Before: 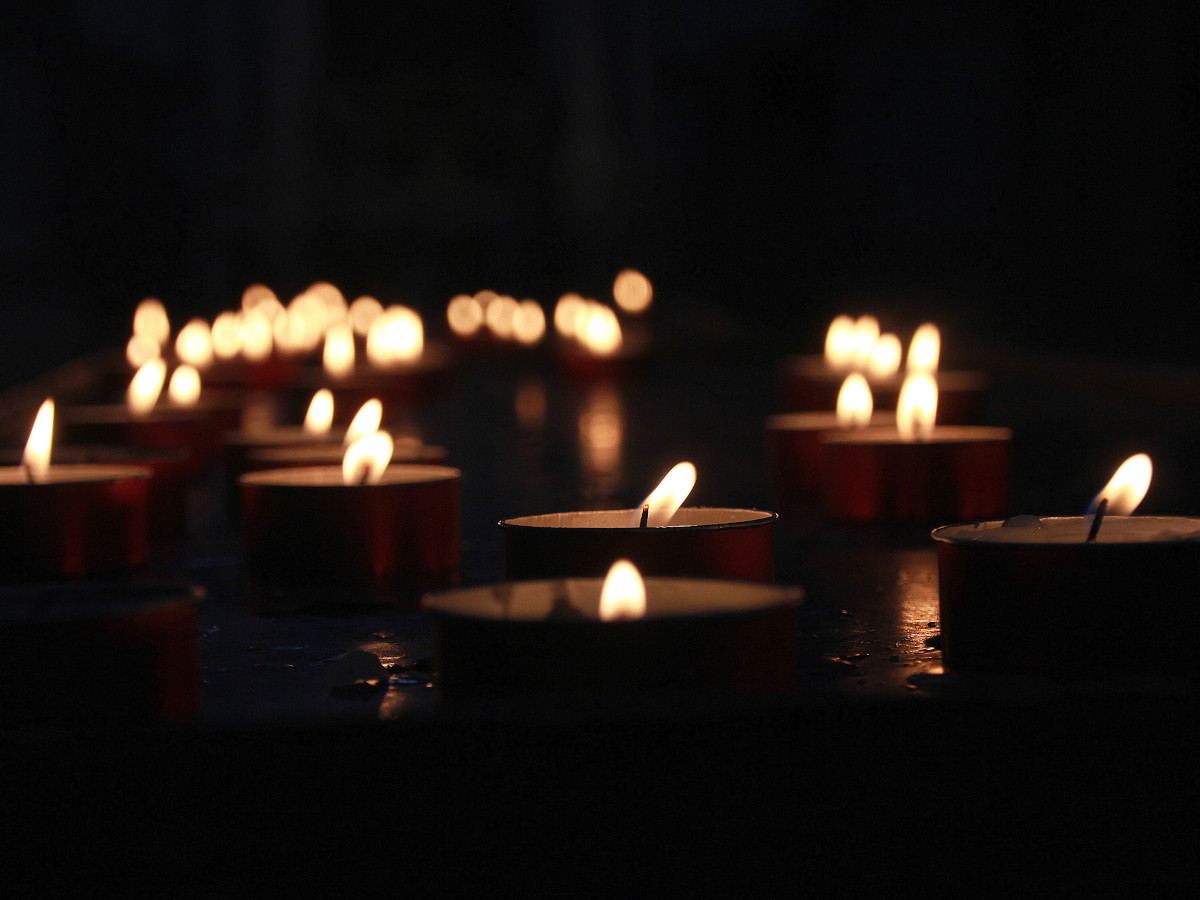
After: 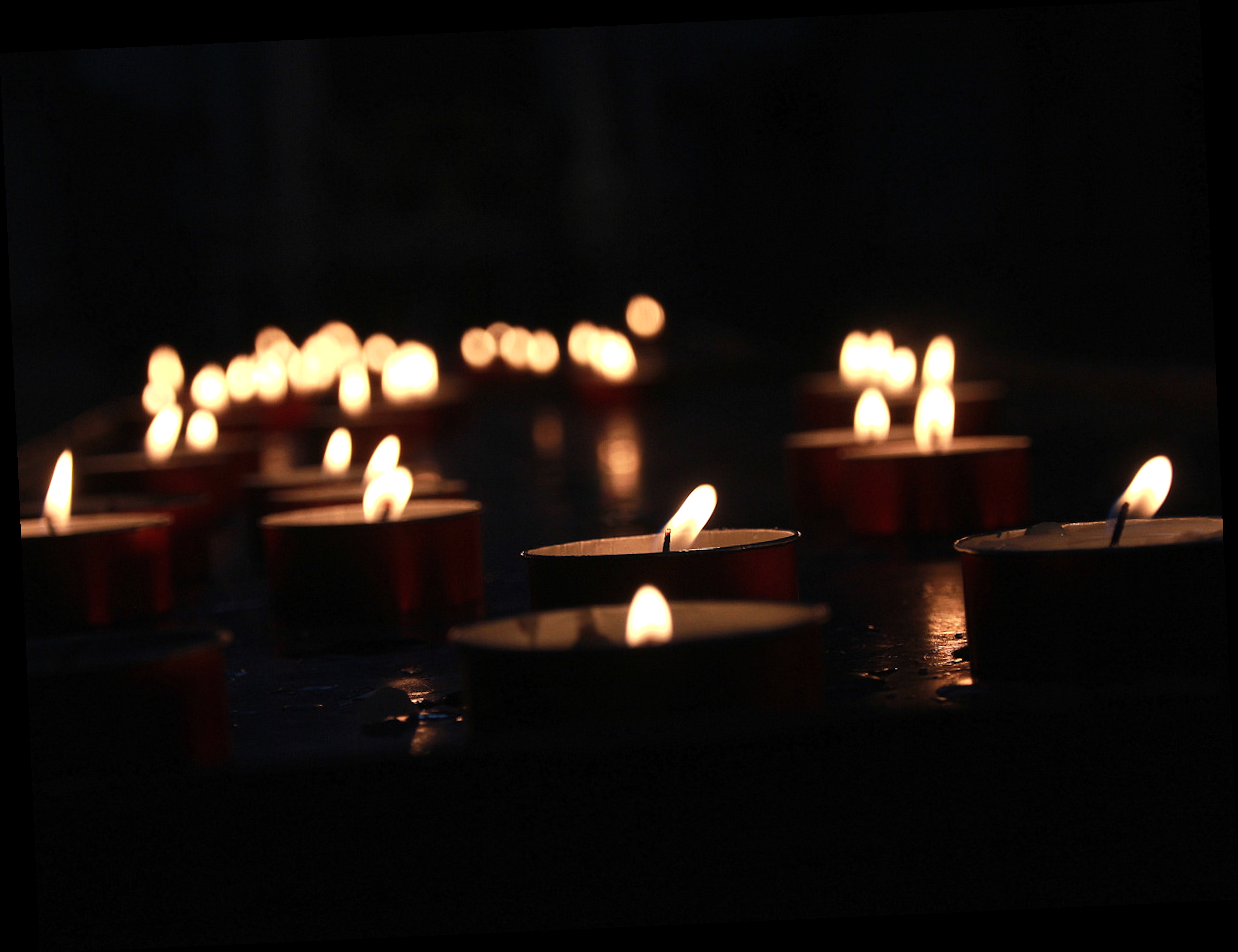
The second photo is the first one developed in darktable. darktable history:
rotate and perspective: rotation -2.56°, automatic cropping off
tone equalizer: -8 EV -0.417 EV, -7 EV -0.389 EV, -6 EV -0.333 EV, -5 EV -0.222 EV, -3 EV 0.222 EV, -2 EV 0.333 EV, -1 EV 0.389 EV, +0 EV 0.417 EV, edges refinement/feathering 500, mask exposure compensation -1.57 EV, preserve details no
